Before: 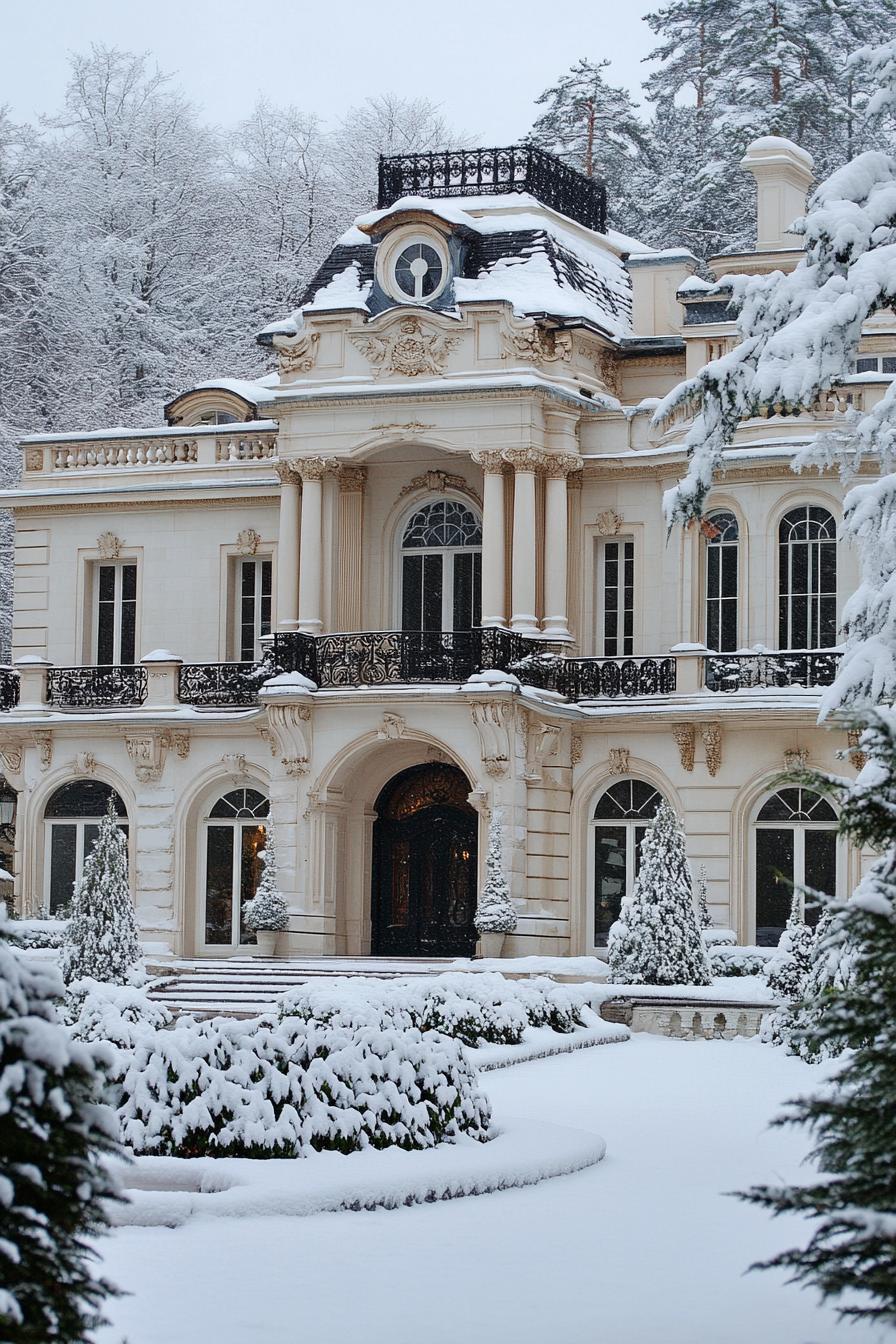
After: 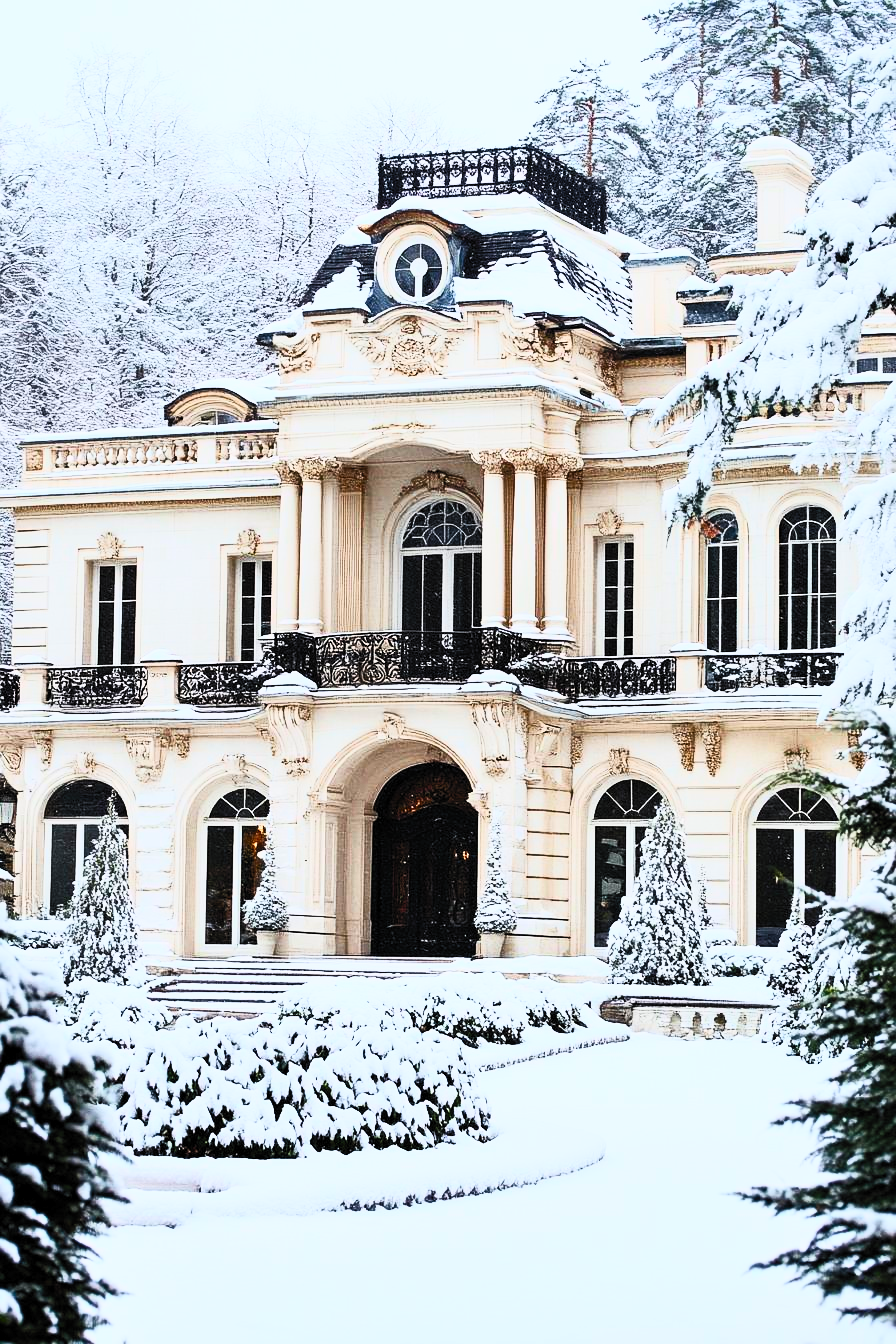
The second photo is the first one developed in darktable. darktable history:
filmic rgb: middle gray luminance 29.97%, black relative exposure -8.9 EV, white relative exposure 7 EV, target black luminance 0%, hardness 2.93, latitude 1.48%, contrast 0.962, highlights saturation mix 6.35%, shadows ↔ highlights balance 12.31%
contrast brightness saturation: contrast 0.824, brightness 0.602, saturation 0.604
